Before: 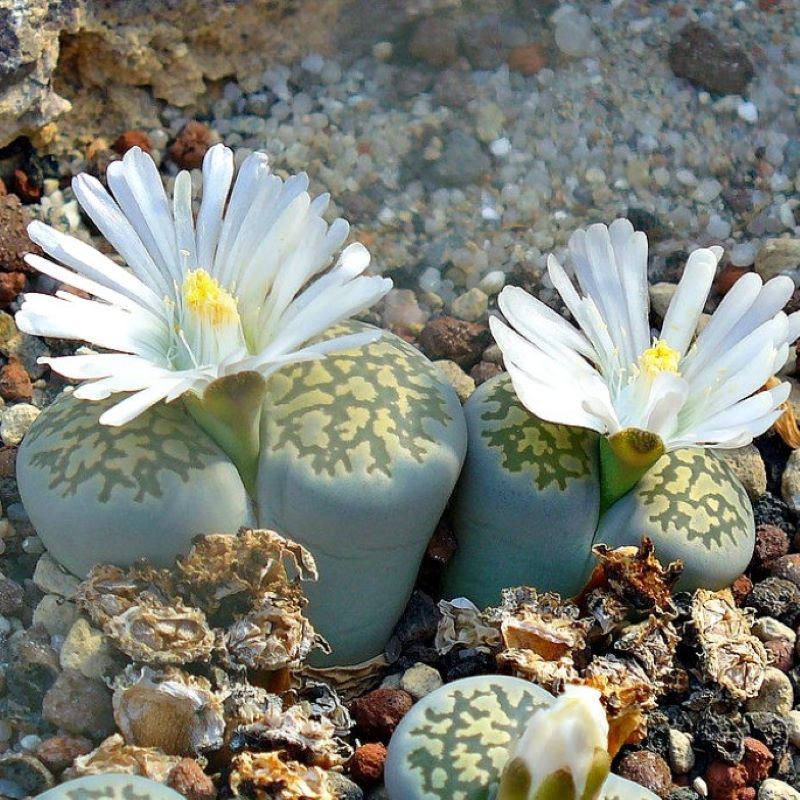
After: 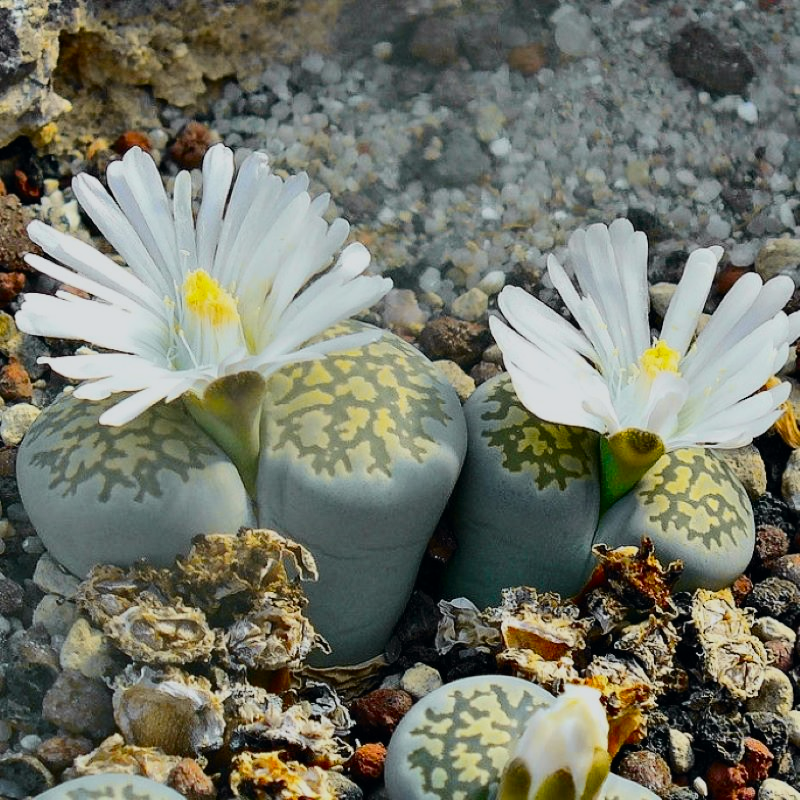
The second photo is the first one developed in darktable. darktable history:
exposure: black level correction 0, exposure -0.721 EV, compensate highlight preservation false
tone curve: curves: ch0 [(0, 0) (0.11, 0.081) (0.256, 0.259) (0.398, 0.475) (0.498, 0.611) (0.65, 0.757) (0.835, 0.883) (1, 0.961)]; ch1 [(0, 0) (0.346, 0.307) (0.408, 0.369) (0.453, 0.457) (0.482, 0.479) (0.502, 0.498) (0.521, 0.51) (0.553, 0.554) (0.618, 0.65) (0.693, 0.727) (1, 1)]; ch2 [(0, 0) (0.366, 0.337) (0.434, 0.46) (0.485, 0.494) (0.5, 0.494) (0.511, 0.508) (0.537, 0.55) (0.579, 0.599) (0.621, 0.693) (1, 1)], color space Lab, independent channels, preserve colors none
